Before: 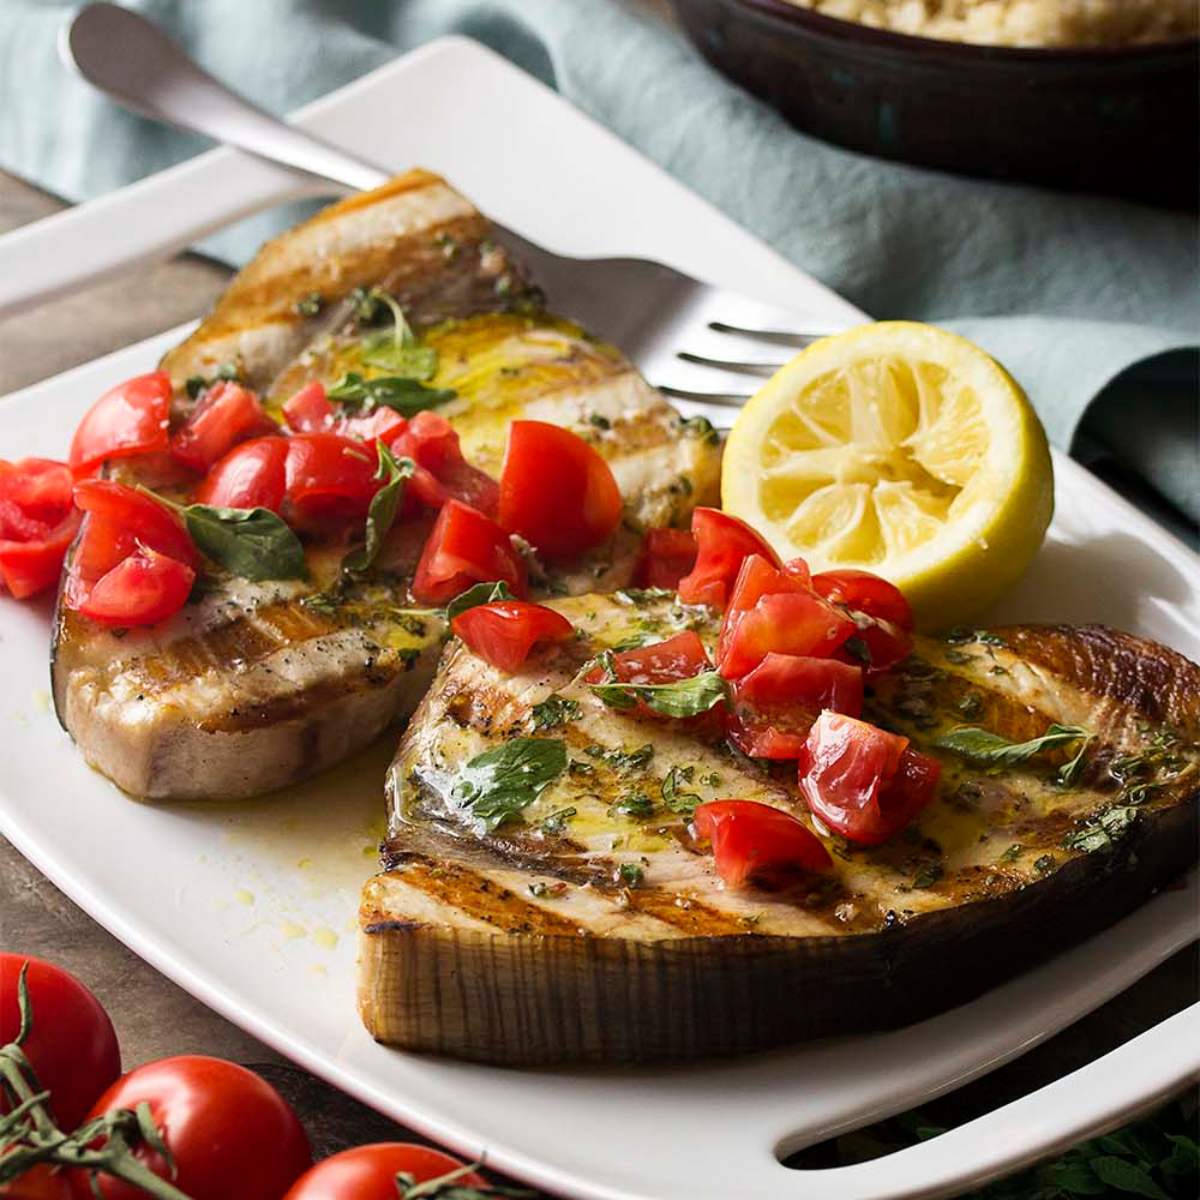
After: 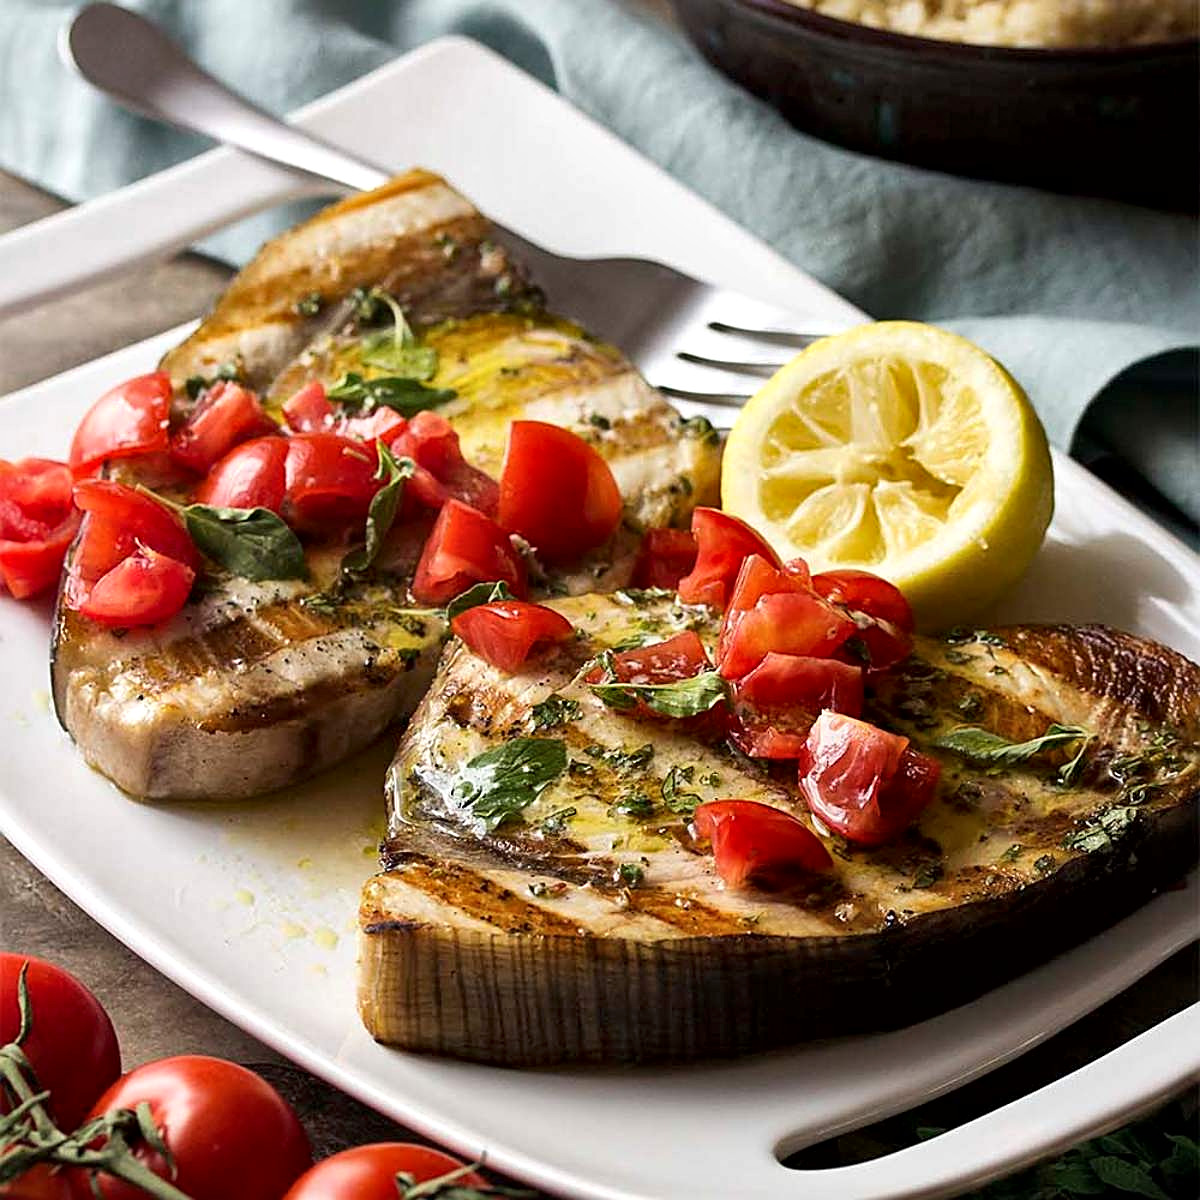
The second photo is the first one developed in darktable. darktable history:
sharpen: on, module defaults
local contrast: mode bilateral grid, contrast 20, coarseness 50, detail 159%, midtone range 0.2
